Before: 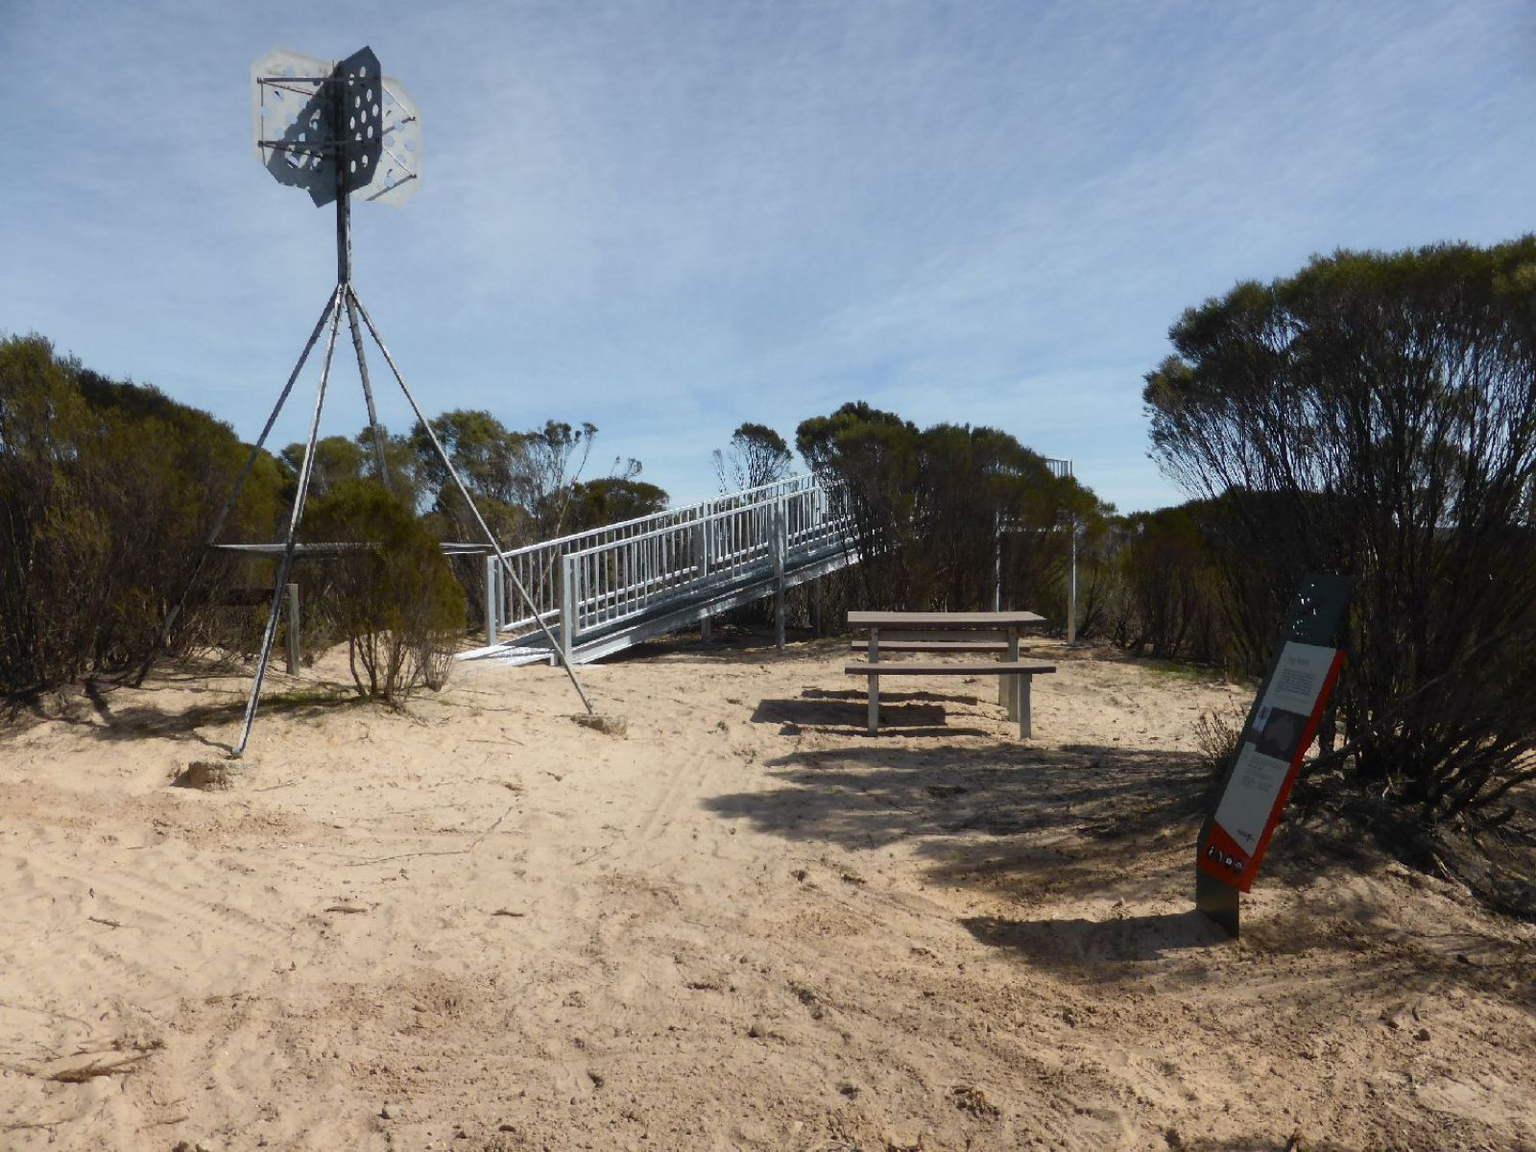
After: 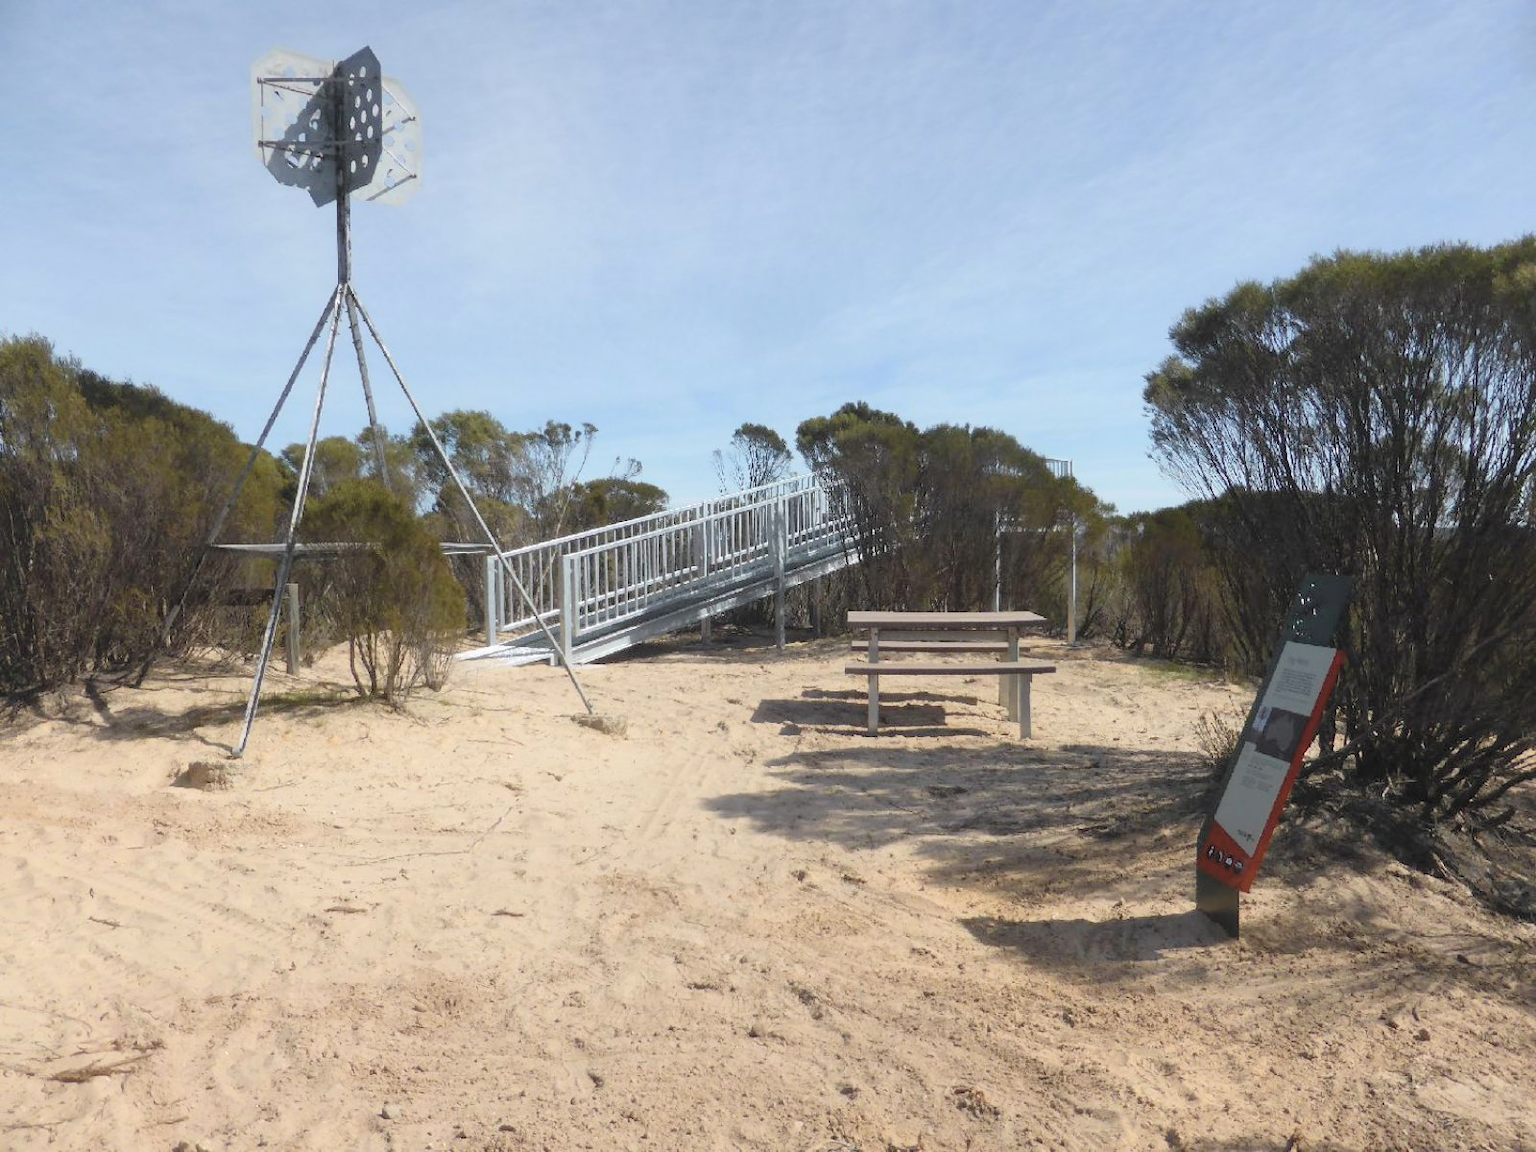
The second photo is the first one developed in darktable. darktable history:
contrast brightness saturation: brightness 0.283
